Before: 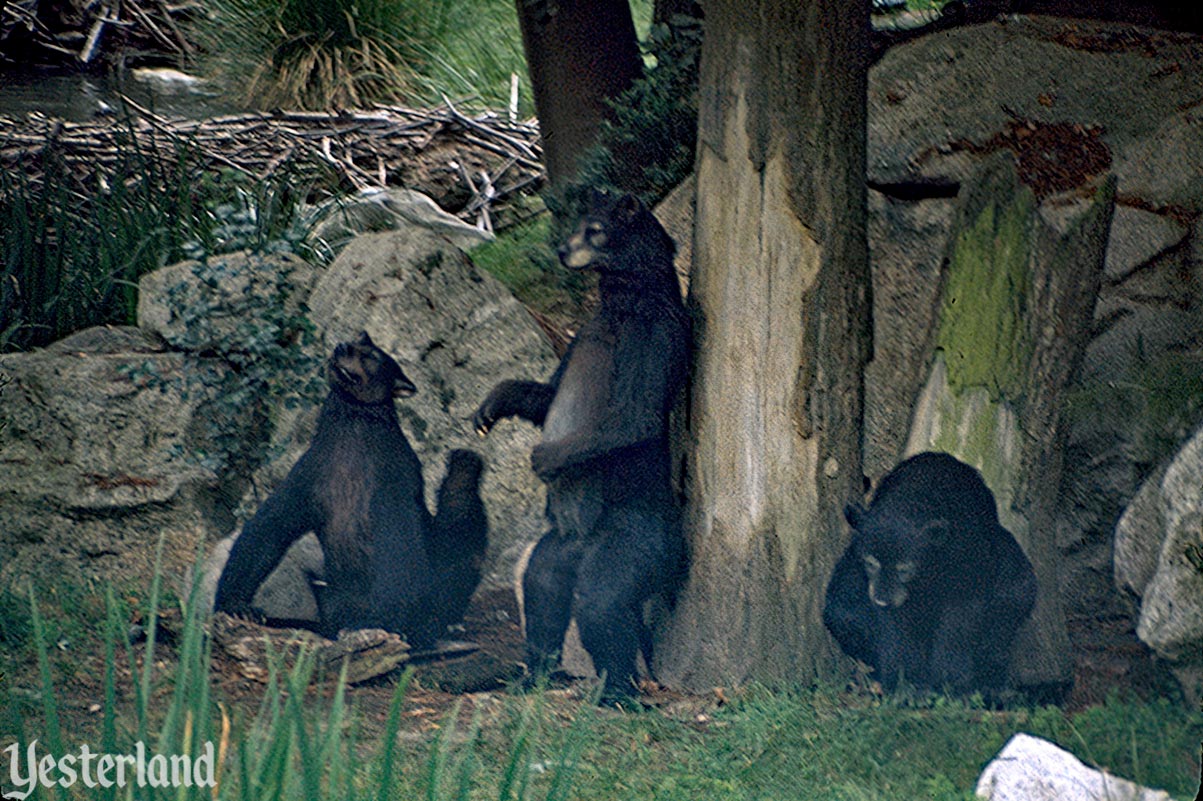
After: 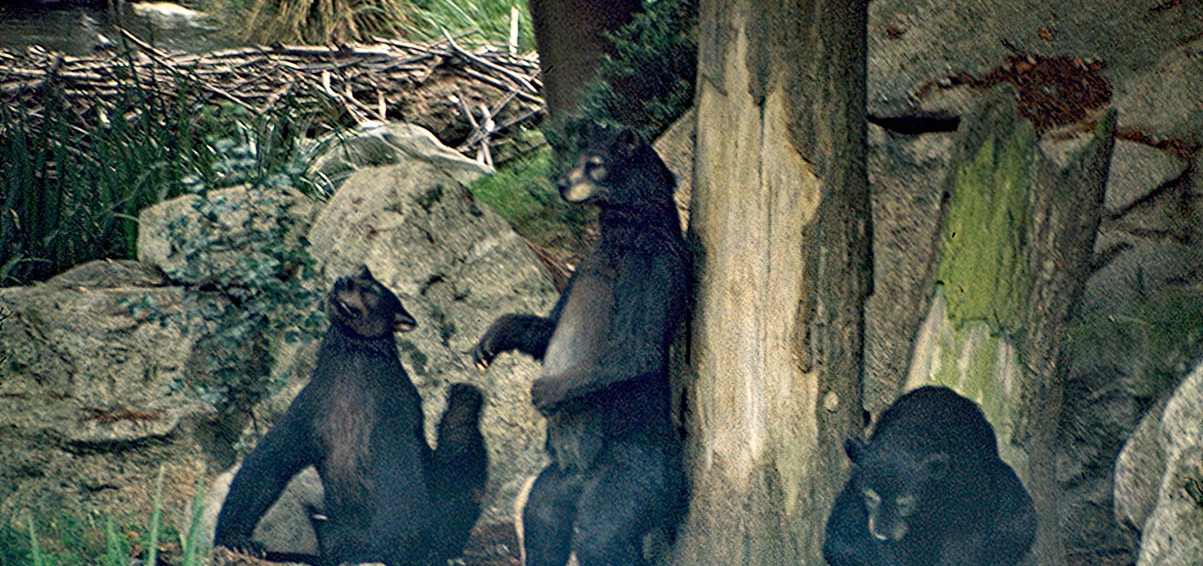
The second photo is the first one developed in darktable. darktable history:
crop and rotate: top 8.293%, bottom 20.996%
white balance: red 1.029, blue 0.92
exposure: exposure 0.375 EV, compensate highlight preservation false
base curve: curves: ch0 [(0, 0) (0.666, 0.806) (1, 1)]
